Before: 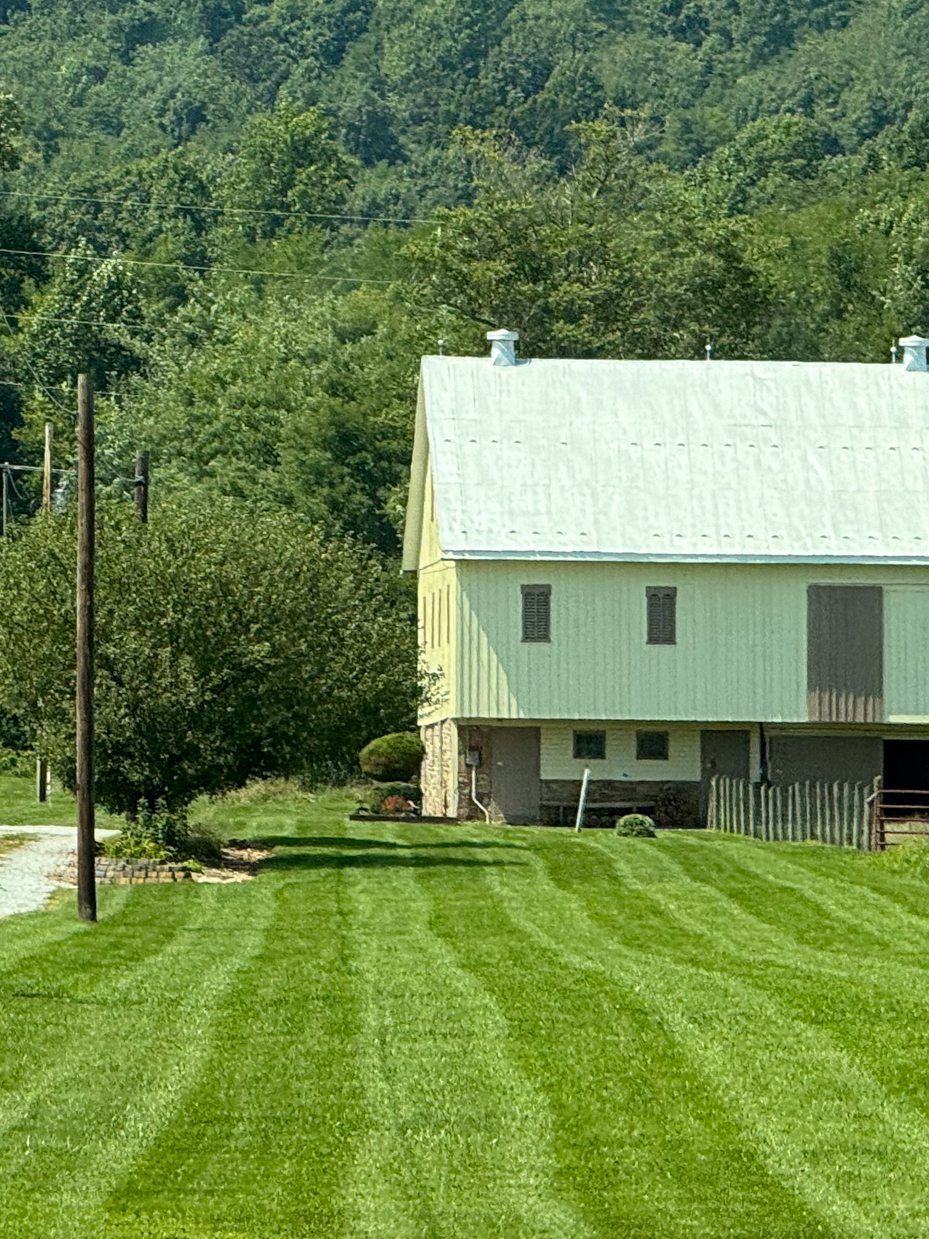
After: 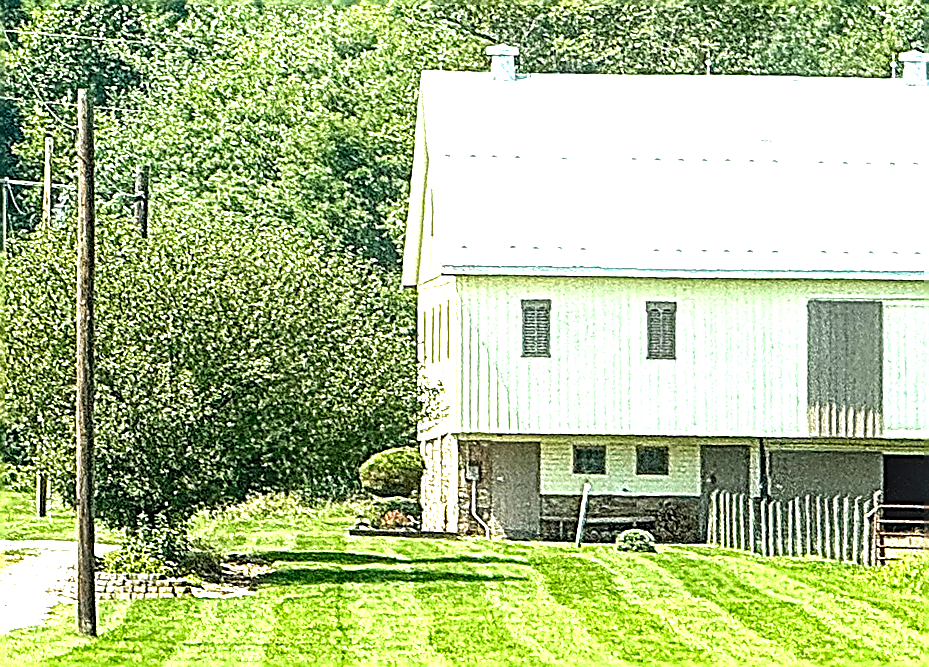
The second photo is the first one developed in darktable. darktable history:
sharpen: amount 1.995
exposure: black level correction 0, exposure 1.744 EV, compensate highlight preservation false
local contrast: detail 150%
tone equalizer: on, module defaults
crop and rotate: top 23.016%, bottom 23.138%
